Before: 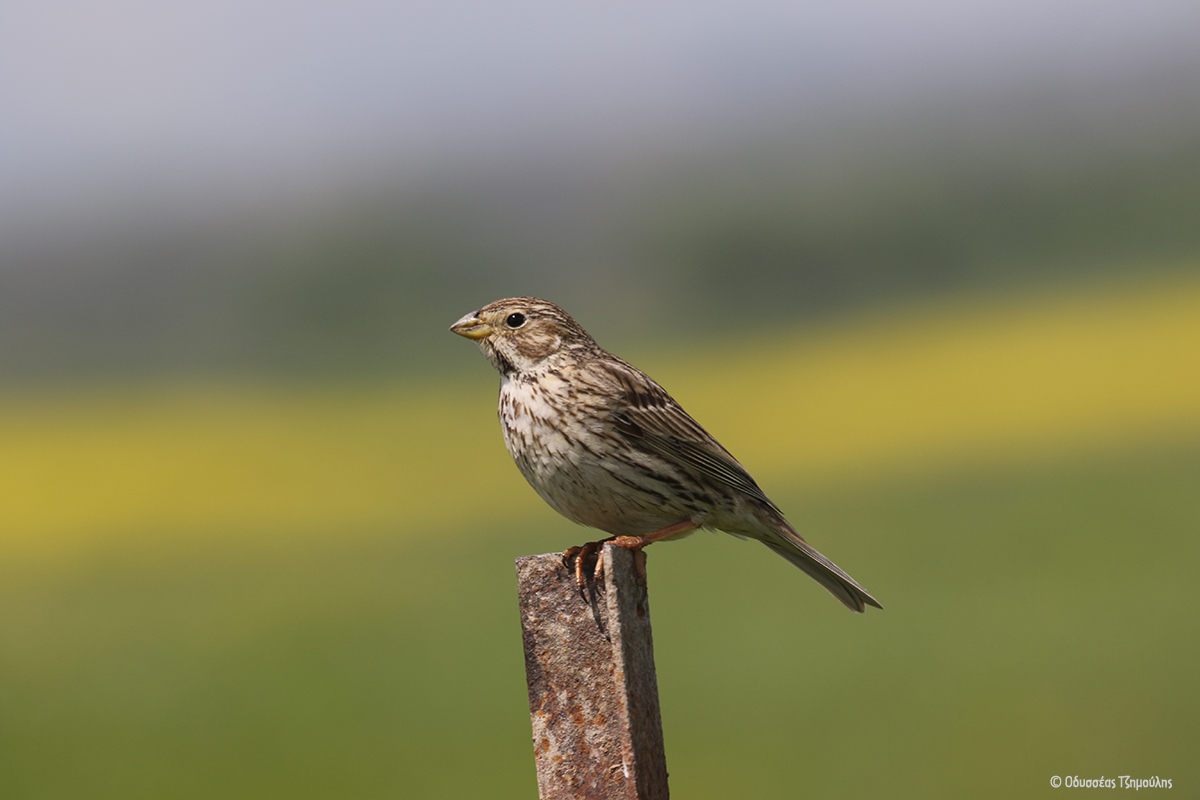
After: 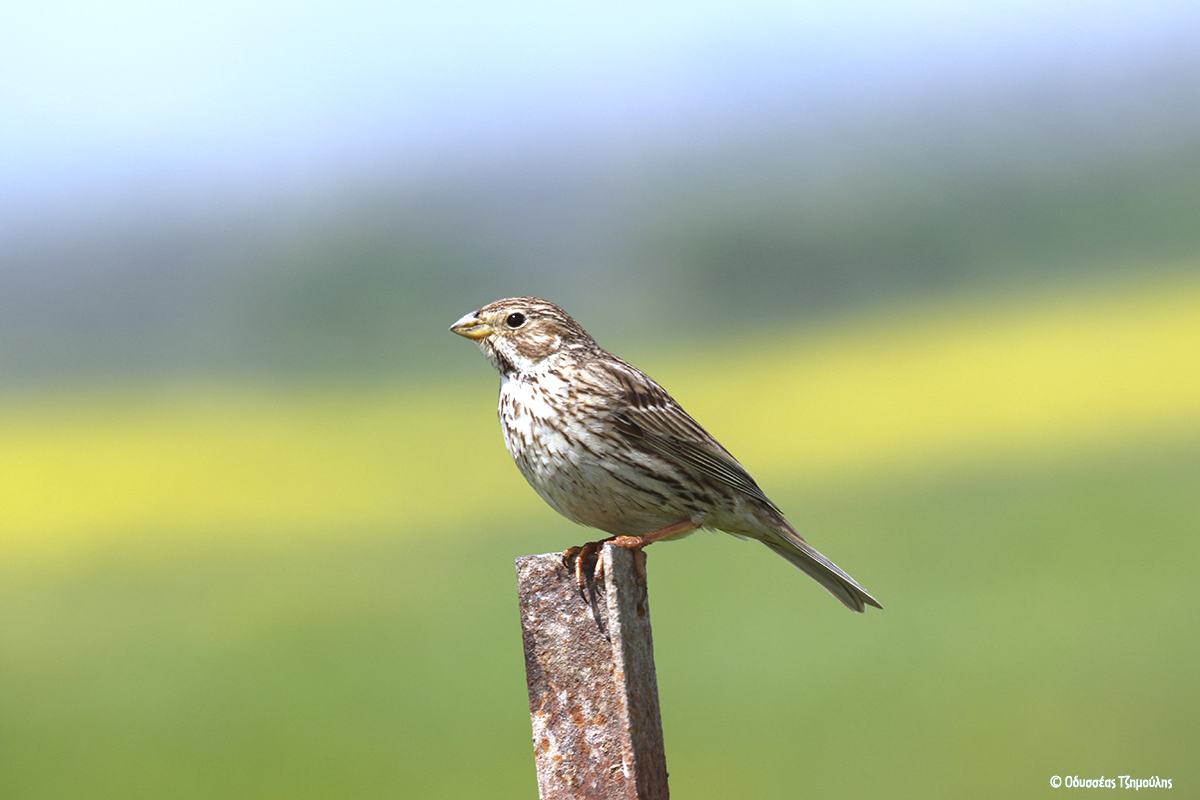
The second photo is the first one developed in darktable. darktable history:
exposure: exposure 1 EV, compensate highlight preservation false
color correction: highlights a* -2.73, highlights b* -2.09, shadows a* 2.41, shadows b* 2.73
white balance: red 0.931, blue 1.11
